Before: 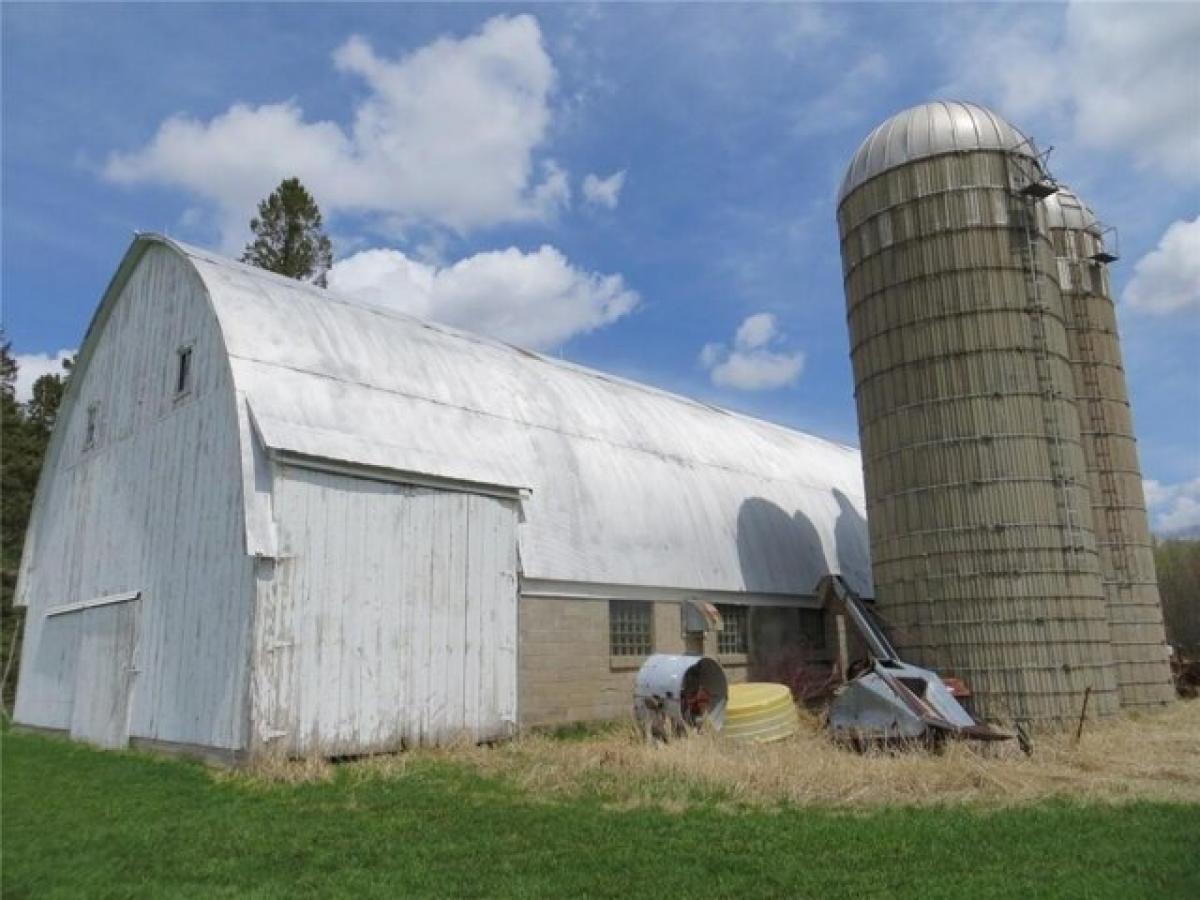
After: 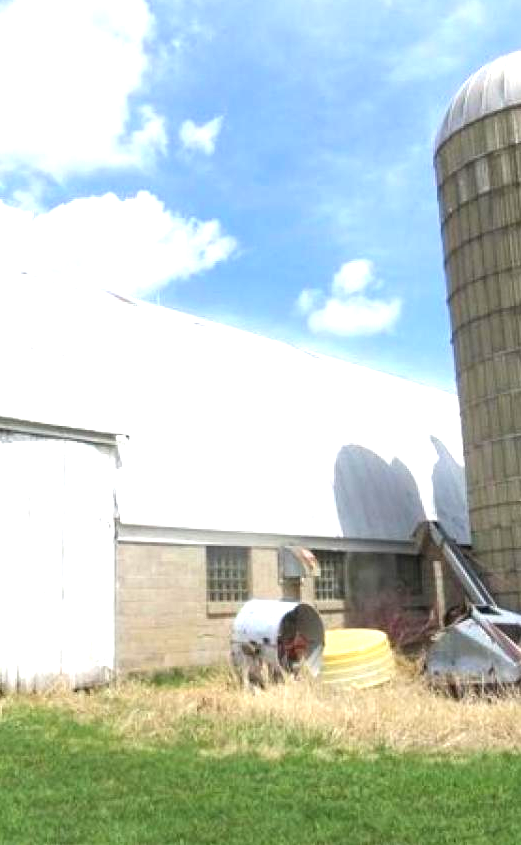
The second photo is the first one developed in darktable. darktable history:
exposure: black level correction 0, exposure 1.457 EV, compensate exposure bias true, compensate highlight preservation false
crop: left 33.639%, top 6.03%, right 22.891%
